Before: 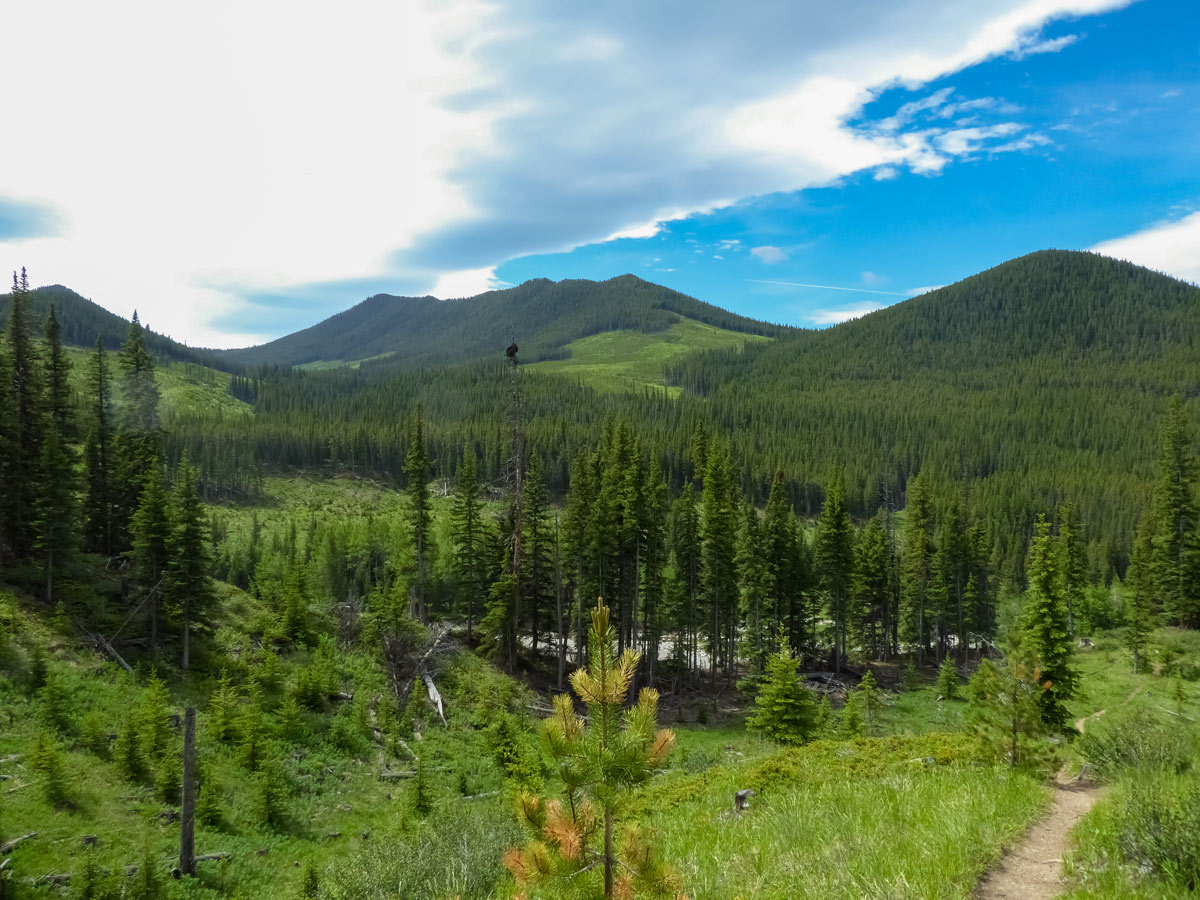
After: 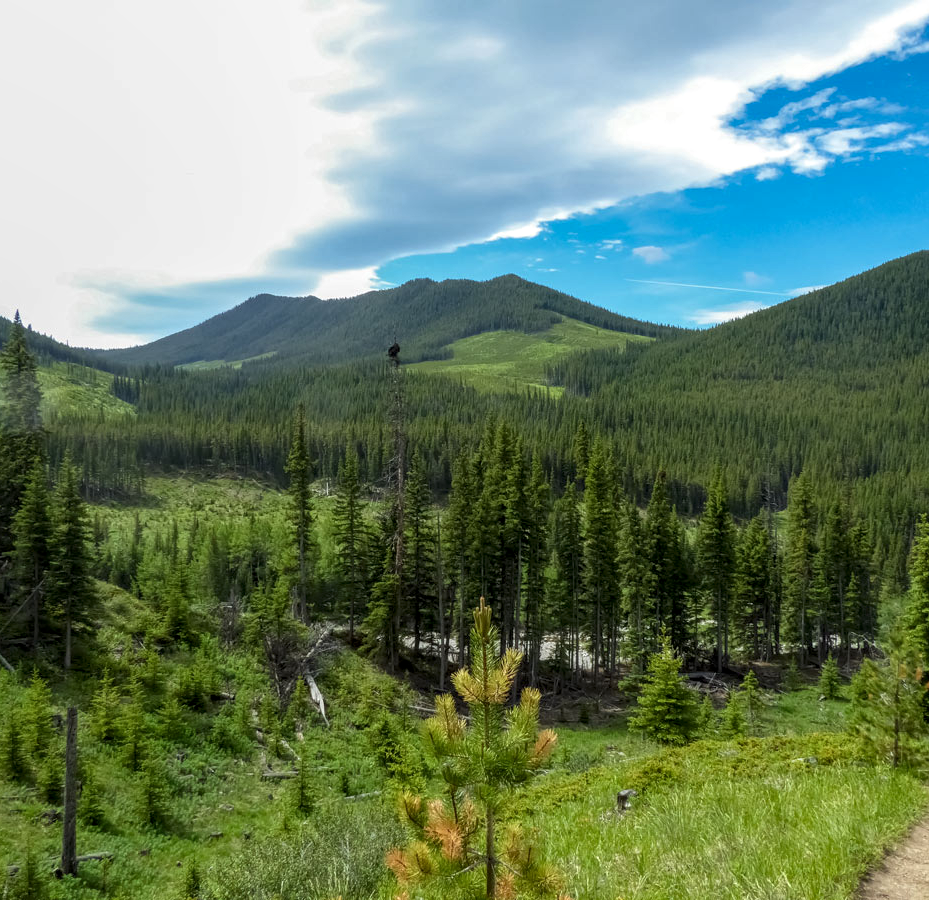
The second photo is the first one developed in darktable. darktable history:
local contrast: detail 130%
crop: left 9.88%, right 12.664%
